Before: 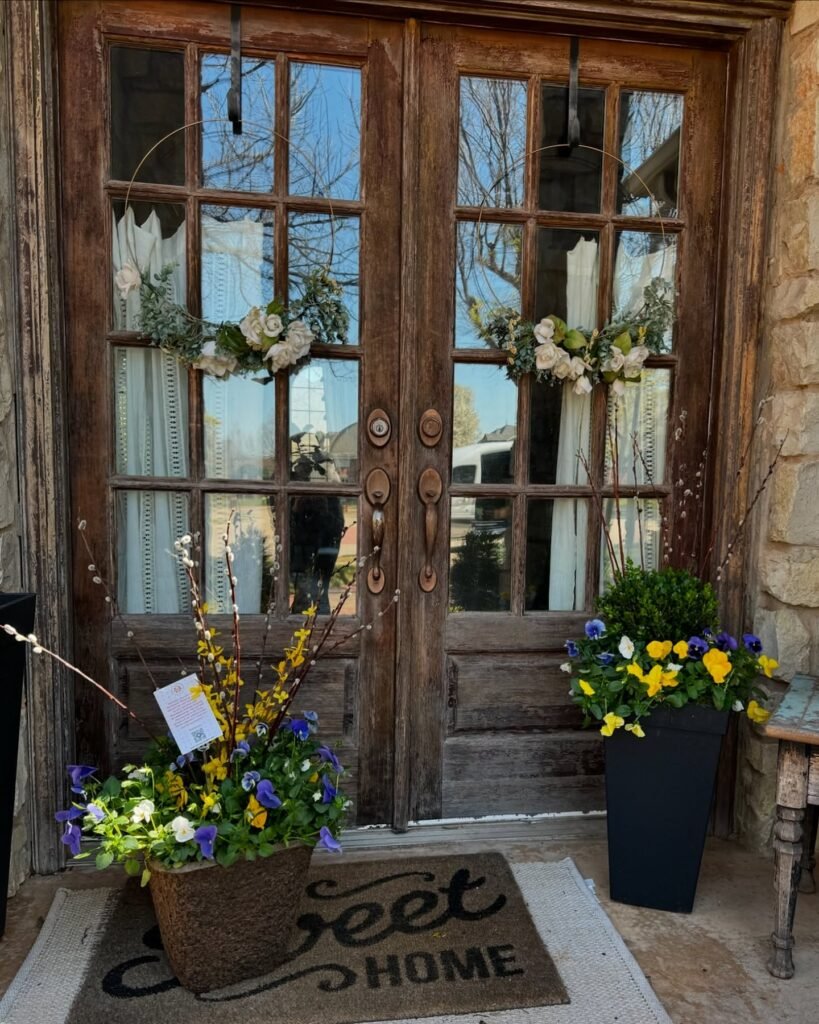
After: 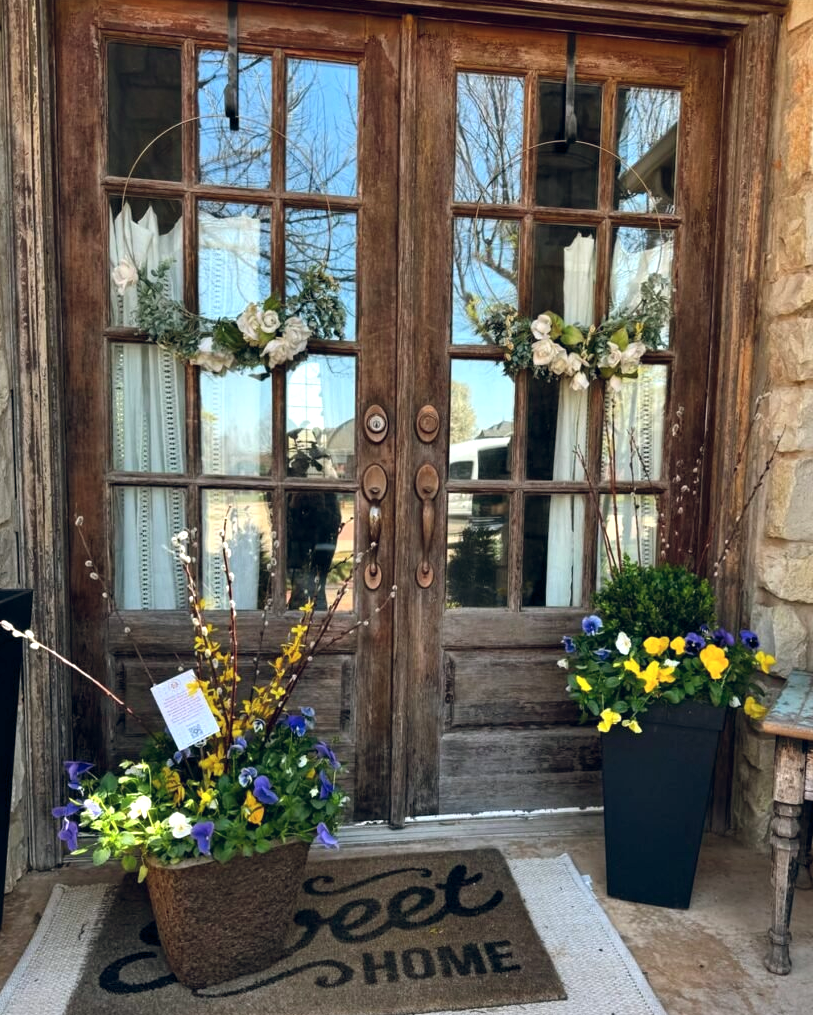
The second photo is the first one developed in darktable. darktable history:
crop: left 0.434%, top 0.485%, right 0.244%, bottom 0.386%
color balance rgb: shadows lift › chroma 3.88%, shadows lift › hue 88.52°, power › hue 214.65°, global offset › chroma 0.1%, global offset › hue 252.4°, contrast 4.45%
exposure: black level correction 0, exposure 0.7 EV, compensate exposure bias true, compensate highlight preservation false
white balance: emerald 1
